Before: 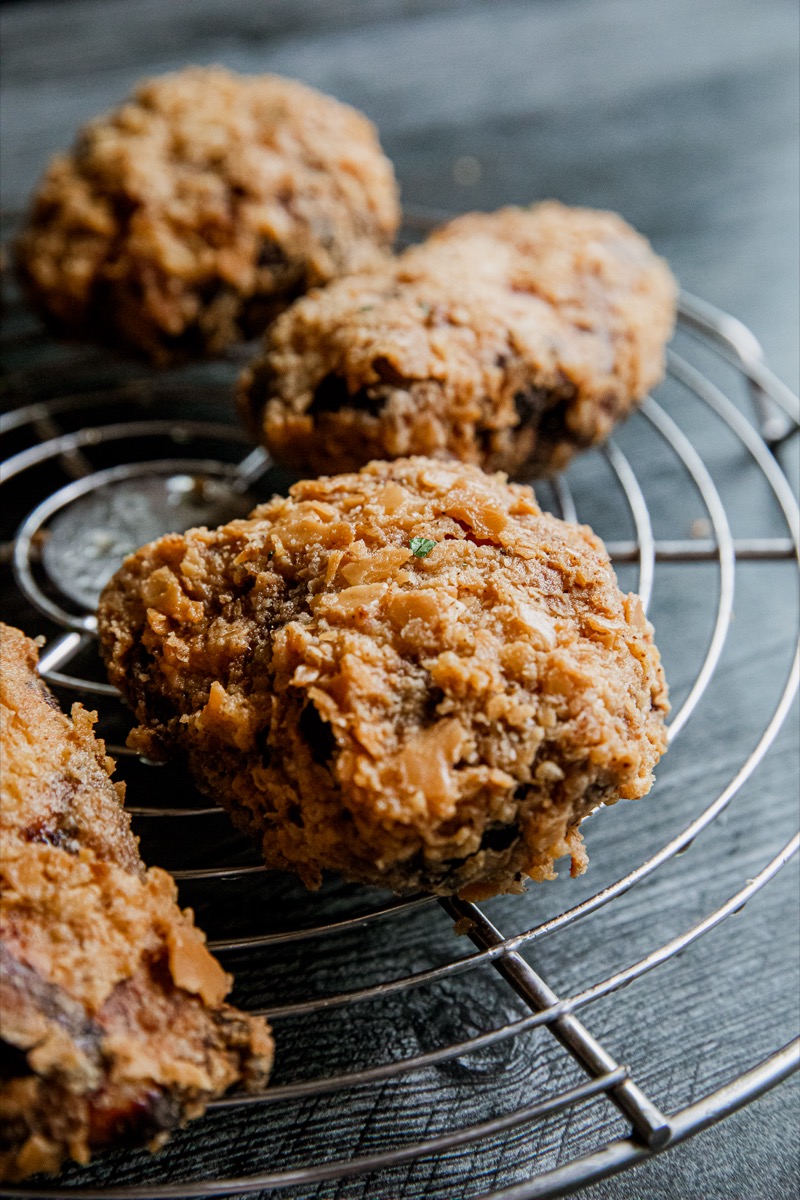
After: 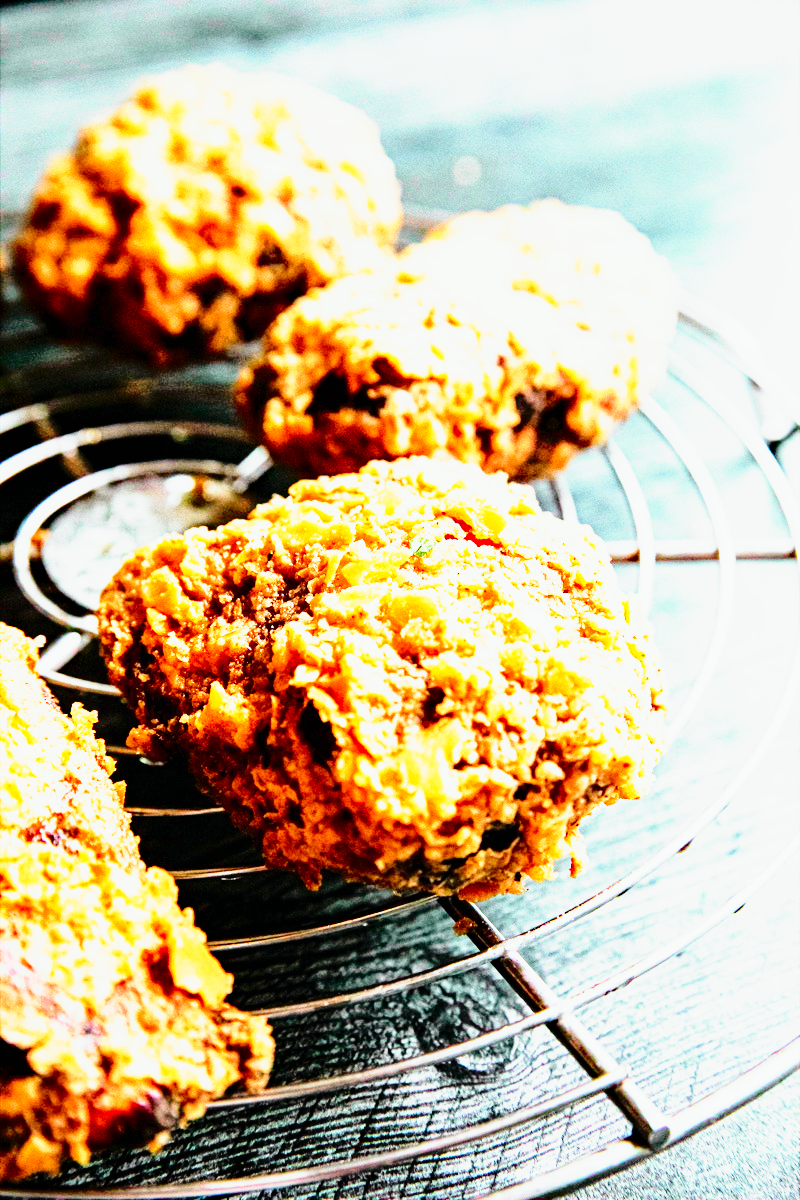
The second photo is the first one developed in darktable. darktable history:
tone curve: curves: ch0 [(0, 0) (0.135, 0.09) (0.326, 0.386) (0.489, 0.573) (0.663, 0.749) (0.854, 0.897) (1, 0.974)]; ch1 [(0, 0) (0.366, 0.367) (0.475, 0.453) (0.494, 0.493) (0.504, 0.497) (0.544, 0.569) (0.562, 0.605) (0.622, 0.694) (1, 1)]; ch2 [(0, 0) (0.333, 0.346) (0.375, 0.375) (0.424, 0.43) (0.476, 0.492) (0.502, 0.503) (0.533, 0.534) (0.572, 0.603) (0.605, 0.656) (0.641, 0.709) (1, 1)], color space Lab, independent channels, preserve colors none
exposure: exposure 1.5 EV, compensate highlight preservation false
base curve: curves: ch0 [(0, 0) (0.026, 0.03) (0.109, 0.232) (0.351, 0.748) (0.669, 0.968) (1, 1)], preserve colors none
haze removal: compatibility mode true, adaptive false
